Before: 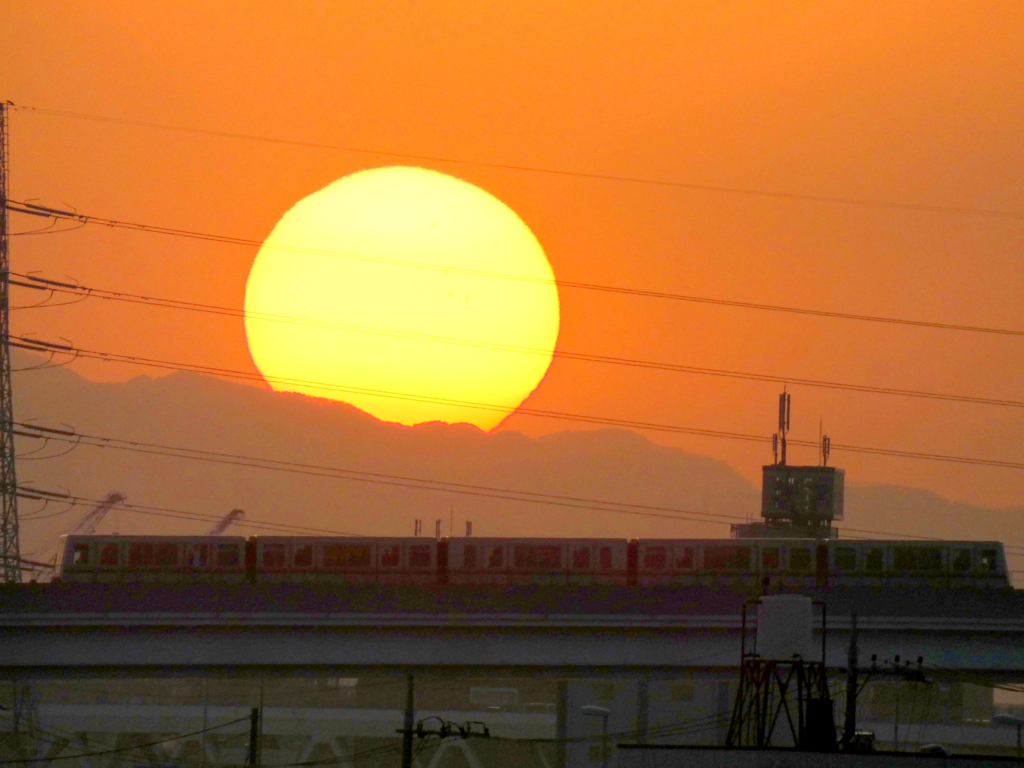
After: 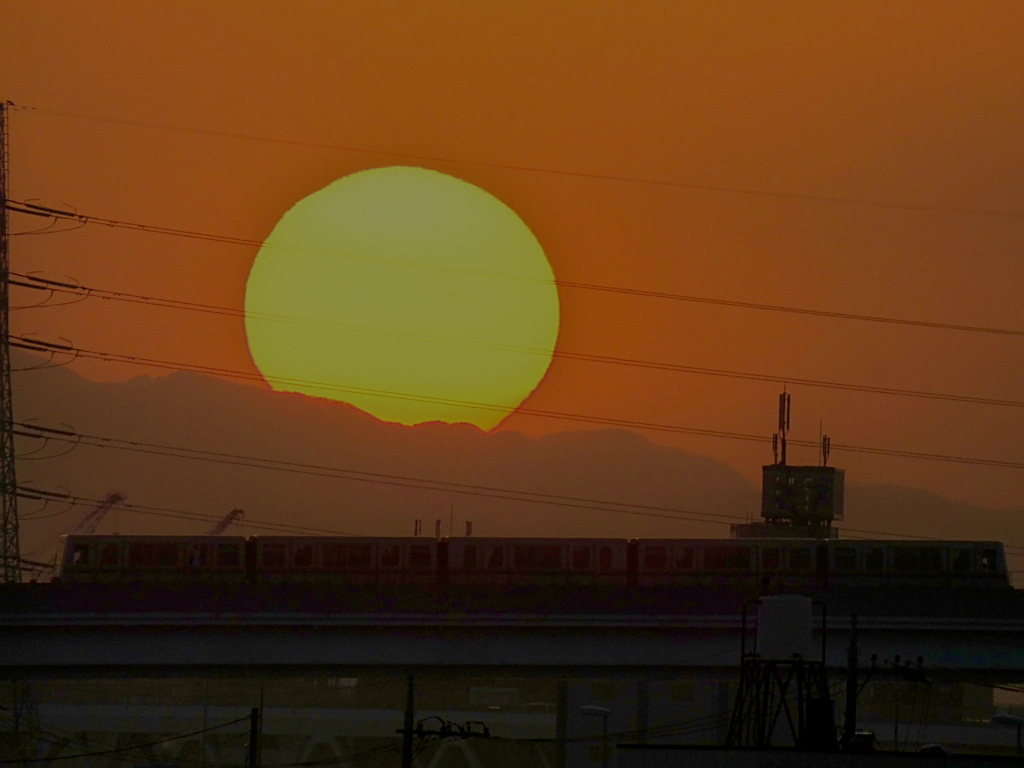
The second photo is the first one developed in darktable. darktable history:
tone equalizer: -8 EV -1.97 EV, -7 EV -1.96 EV, -6 EV -1.98 EV, -5 EV -1.96 EV, -4 EV -1.99 EV, -3 EV -1.98 EV, -2 EV -1.97 EV, -1 EV -1.62 EV, +0 EV -1.98 EV
velvia: strength 45.29%
sharpen: on, module defaults
